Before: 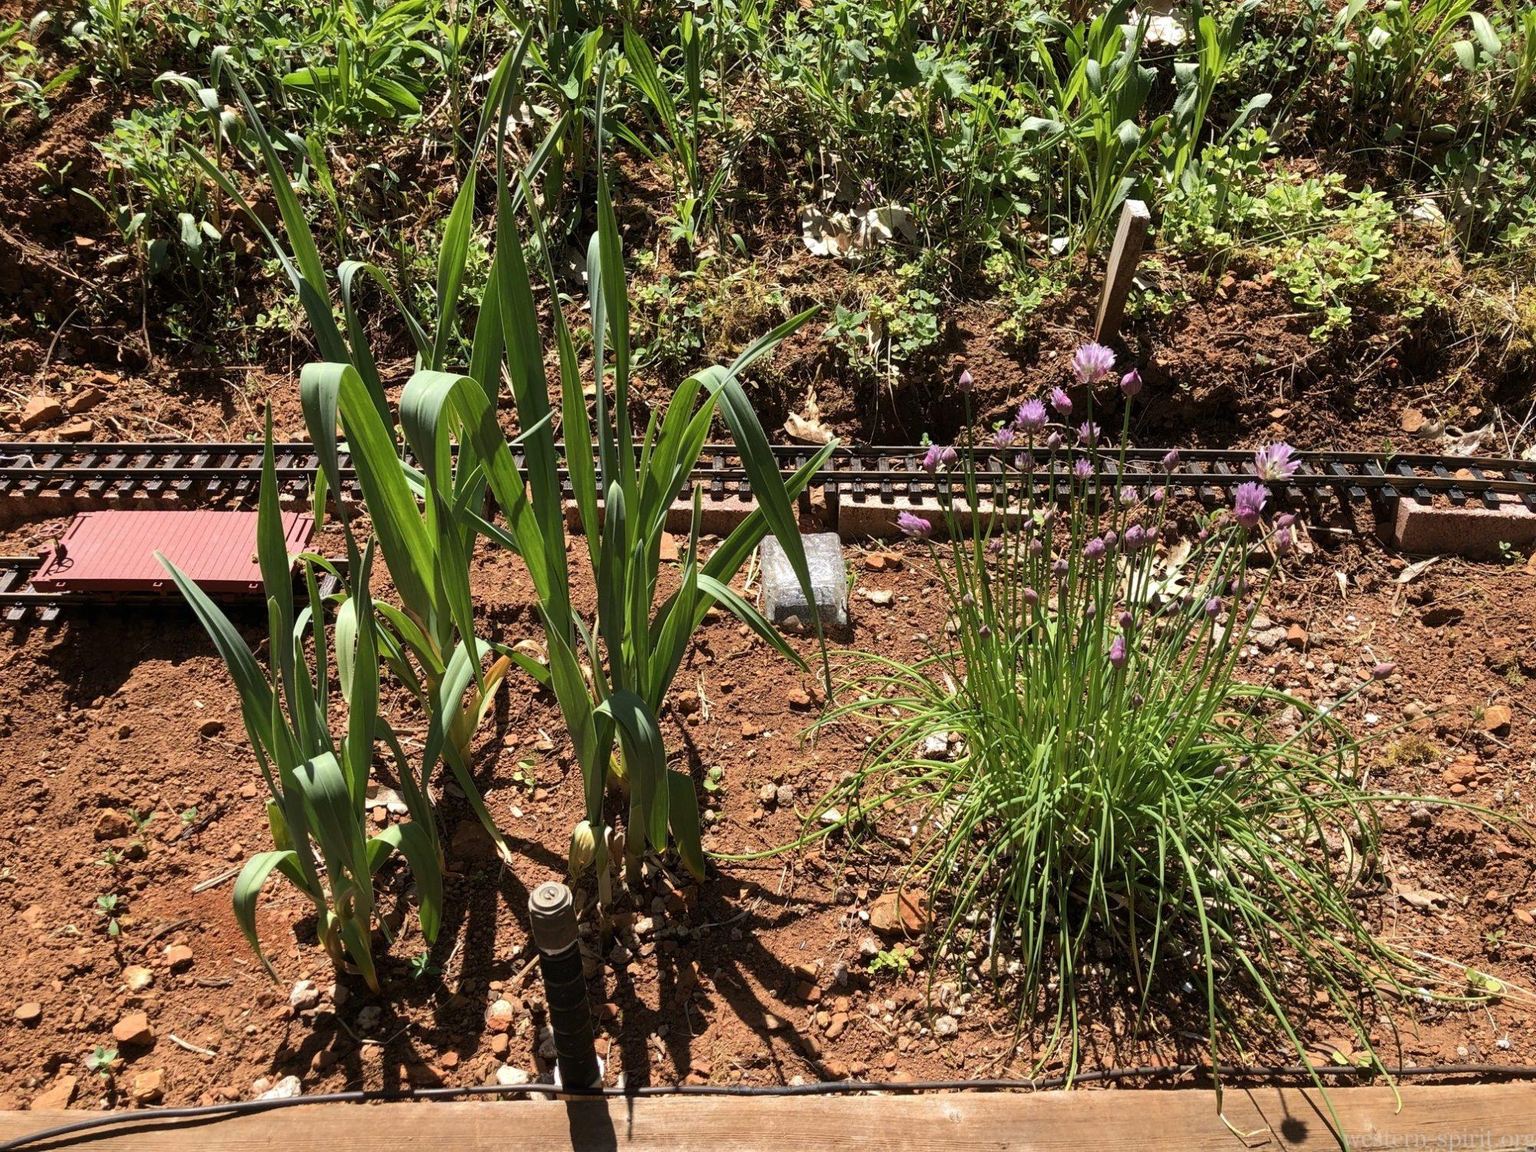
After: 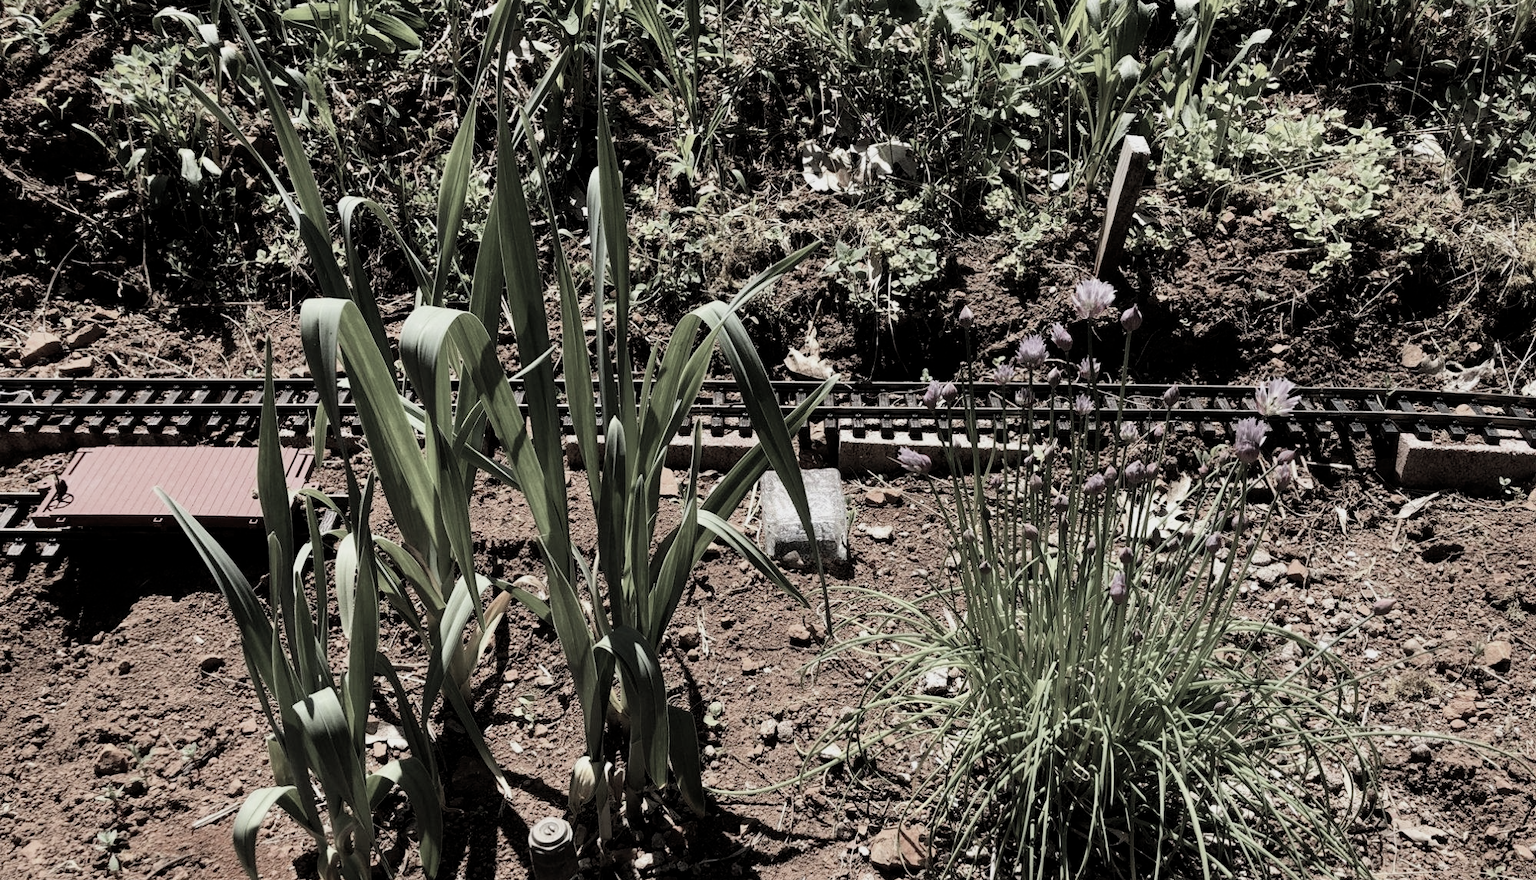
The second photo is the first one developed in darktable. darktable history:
crop: top 5.632%, bottom 17.935%
color zones: curves: ch1 [(0.238, 0.163) (0.476, 0.2) (0.733, 0.322) (0.848, 0.134)]
filmic rgb: middle gray luminance 12.91%, black relative exposure -10.08 EV, white relative exposure 3.46 EV, threshold 5.96 EV, target black luminance 0%, hardness 5.78, latitude 44.95%, contrast 1.223, highlights saturation mix 5.69%, shadows ↔ highlights balance 26.42%, enable highlight reconstruction true
